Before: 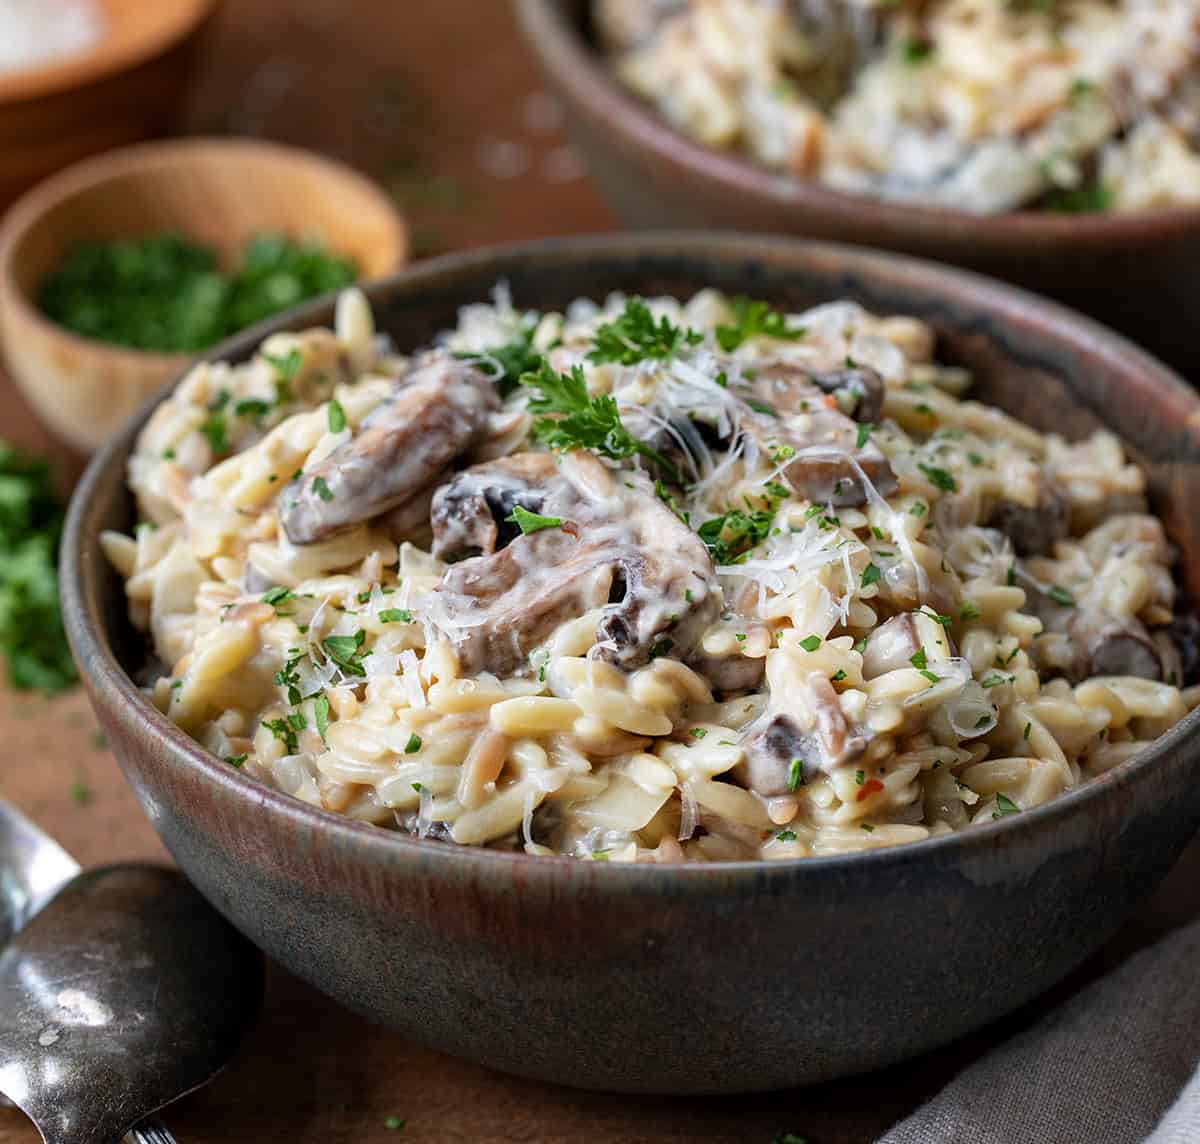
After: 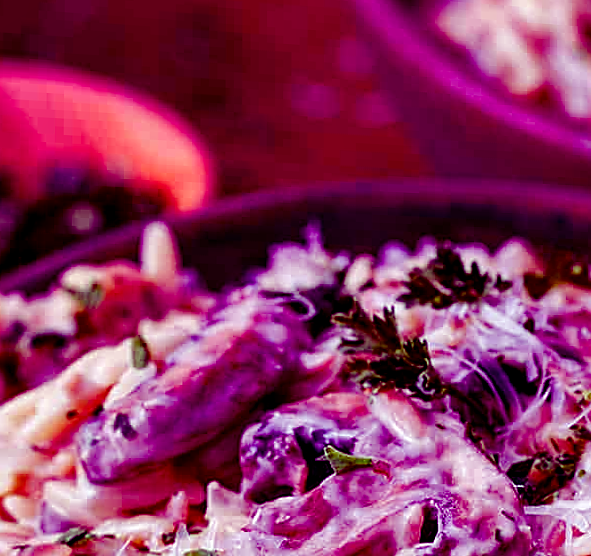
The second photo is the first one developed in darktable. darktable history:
sharpen: radius 1.967
local contrast: highlights 100%, shadows 100%, detail 120%, midtone range 0.2
color balance: mode lift, gamma, gain (sRGB), lift [1, 1, 0.101, 1]
color balance rgb: perceptual saturation grading › global saturation 20%, perceptual saturation grading › highlights -50%, perceptual saturation grading › shadows 30%
crop: left 19.556%, right 30.401%, bottom 46.458%
rotate and perspective: rotation -0.013°, lens shift (vertical) -0.027, lens shift (horizontal) 0.178, crop left 0.016, crop right 0.989, crop top 0.082, crop bottom 0.918
shadows and highlights: shadows 40, highlights -54, highlights color adjustment 46%, low approximation 0.01, soften with gaussian
